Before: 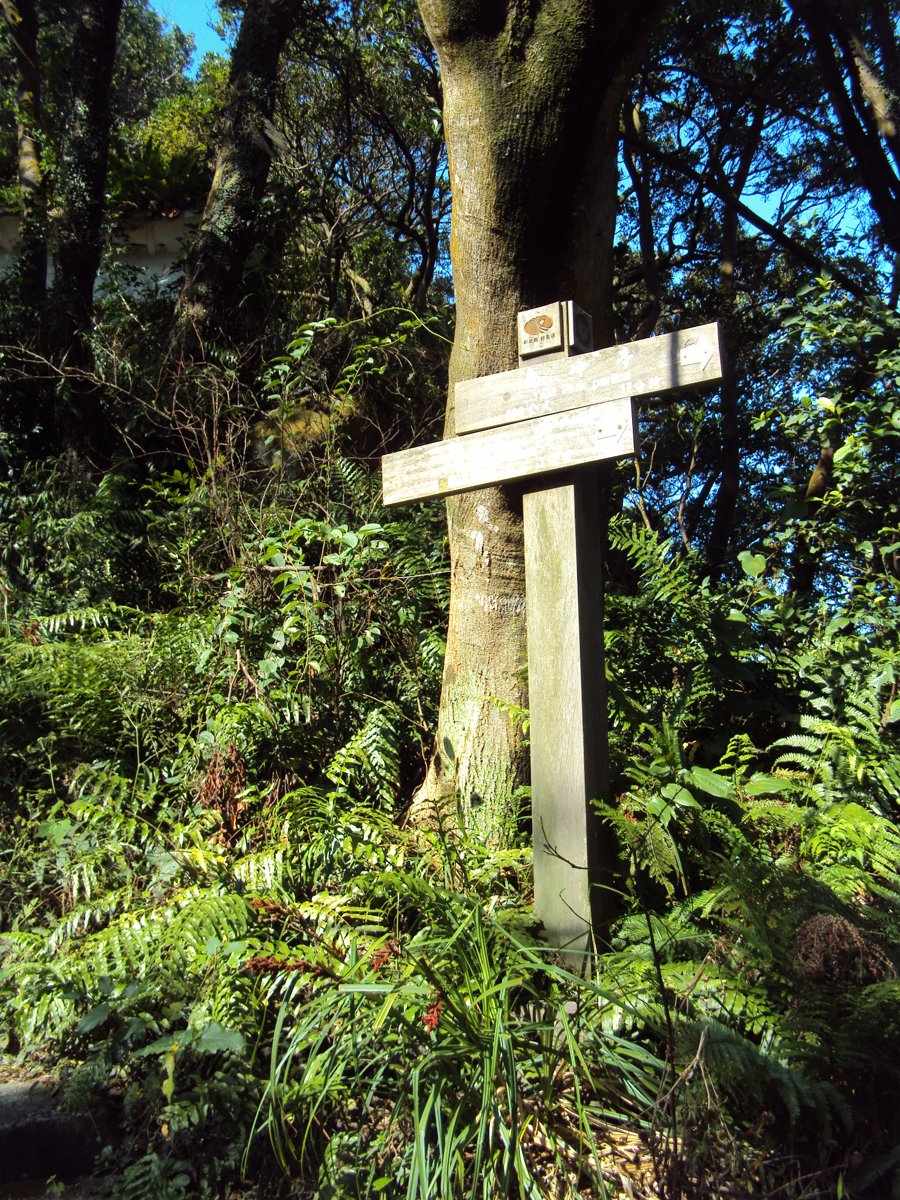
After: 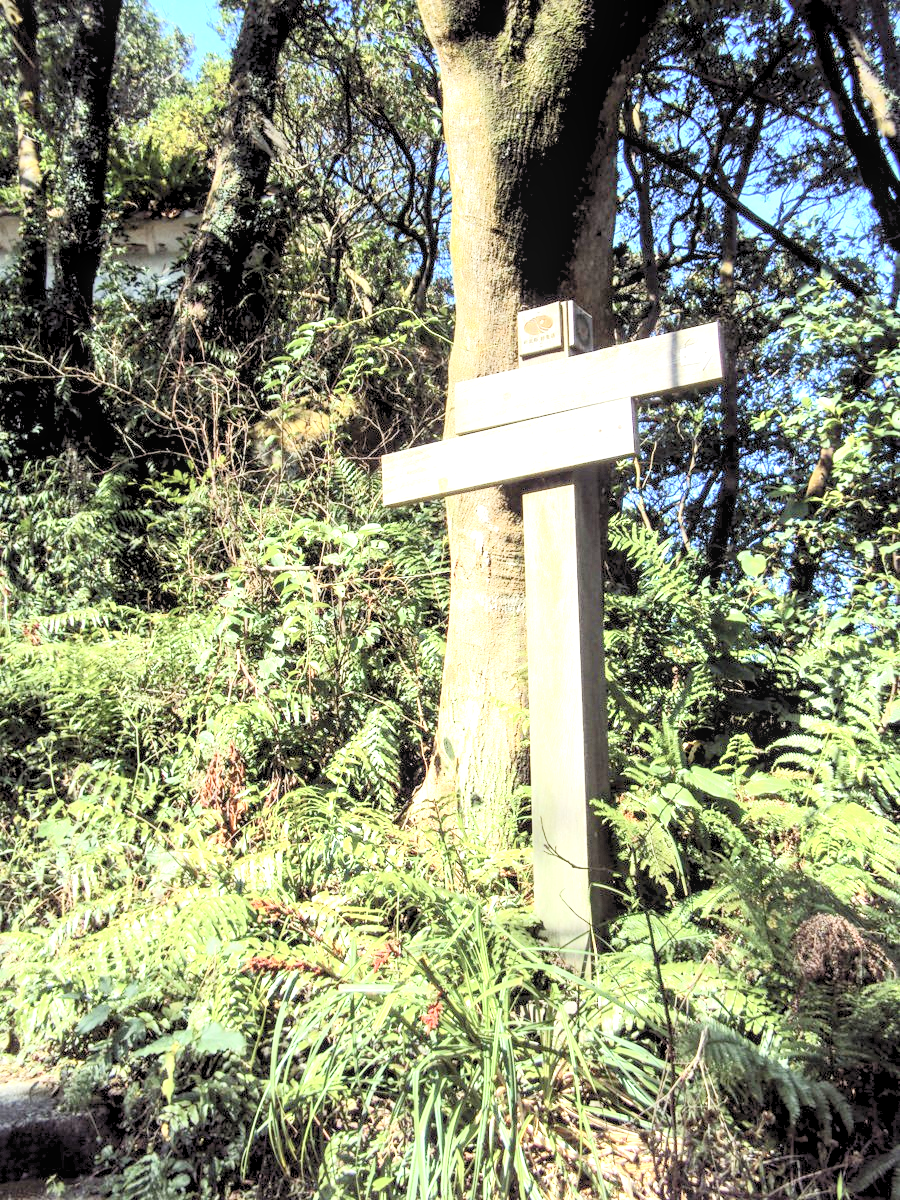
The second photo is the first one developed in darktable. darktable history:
contrast brightness saturation: contrast 0.099, saturation -0.38
levels: levels [0.093, 0.434, 0.988]
tone equalizer: -8 EV 1.99 EV, -7 EV 1.97 EV, -6 EV 1.97 EV, -5 EV 1.98 EV, -4 EV 1.97 EV, -3 EV 1.48 EV, -2 EV 0.991 EV, -1 EV 0.513 EV, edges refinement/feathering 500, mask exposure compensation -1.57 EV, preserve details no
shadows and highlights: shadows -9.84, white point adjustment 1.37, highlights 11.88
local contrast: on, module defaults
